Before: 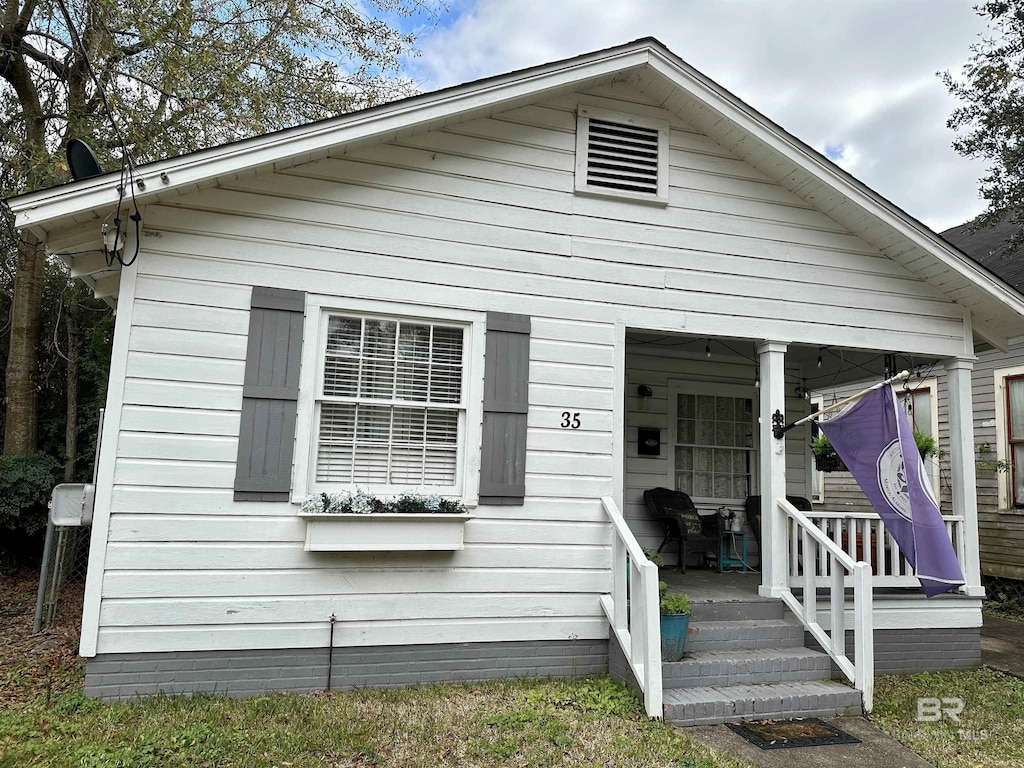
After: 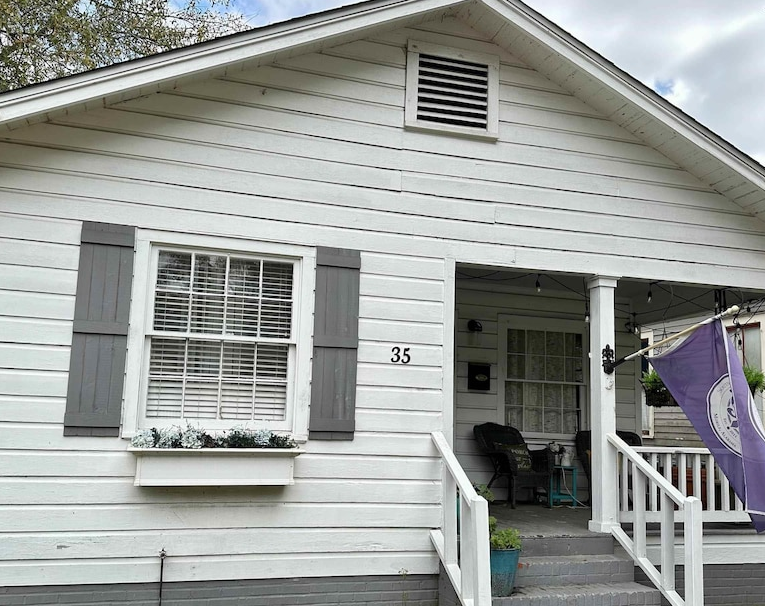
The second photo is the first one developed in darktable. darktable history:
crop: left 16.664%, top 8.542%, right 8.595%, bottom 12.448%
